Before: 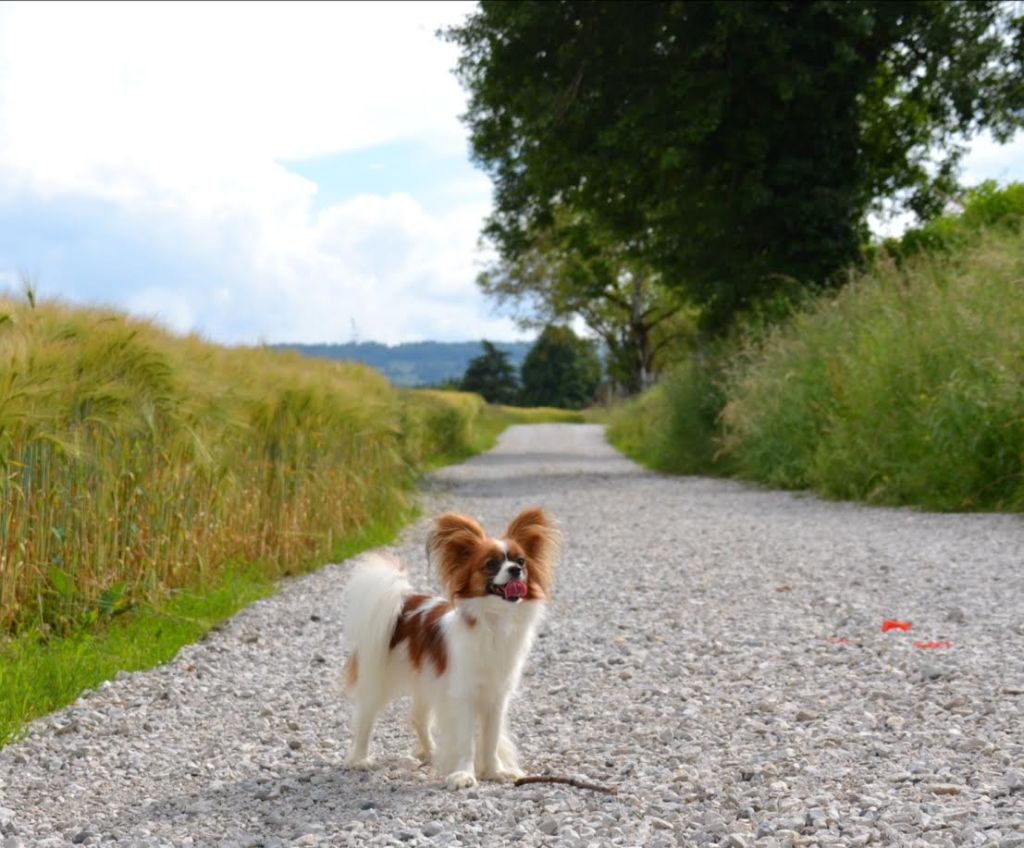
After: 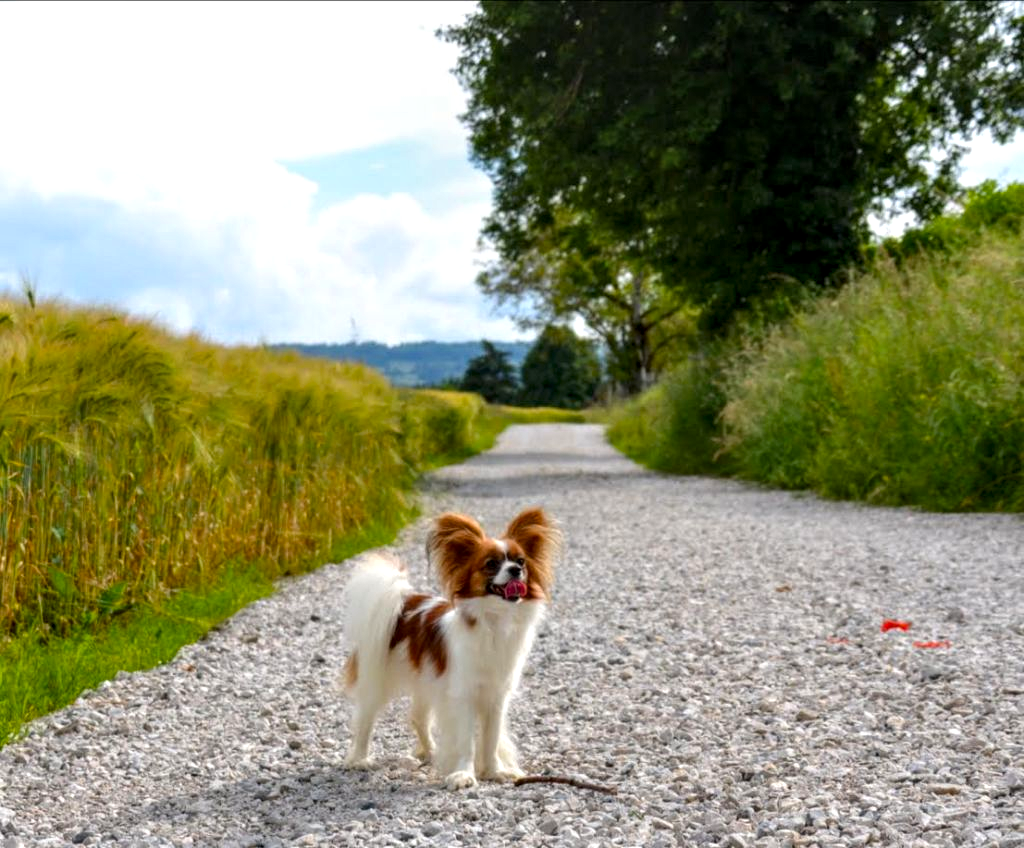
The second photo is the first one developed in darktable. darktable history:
color balance rgb: perceptual saturation grading › global saturation 25%, global vibrance 10%
local contrast: detail 150%
